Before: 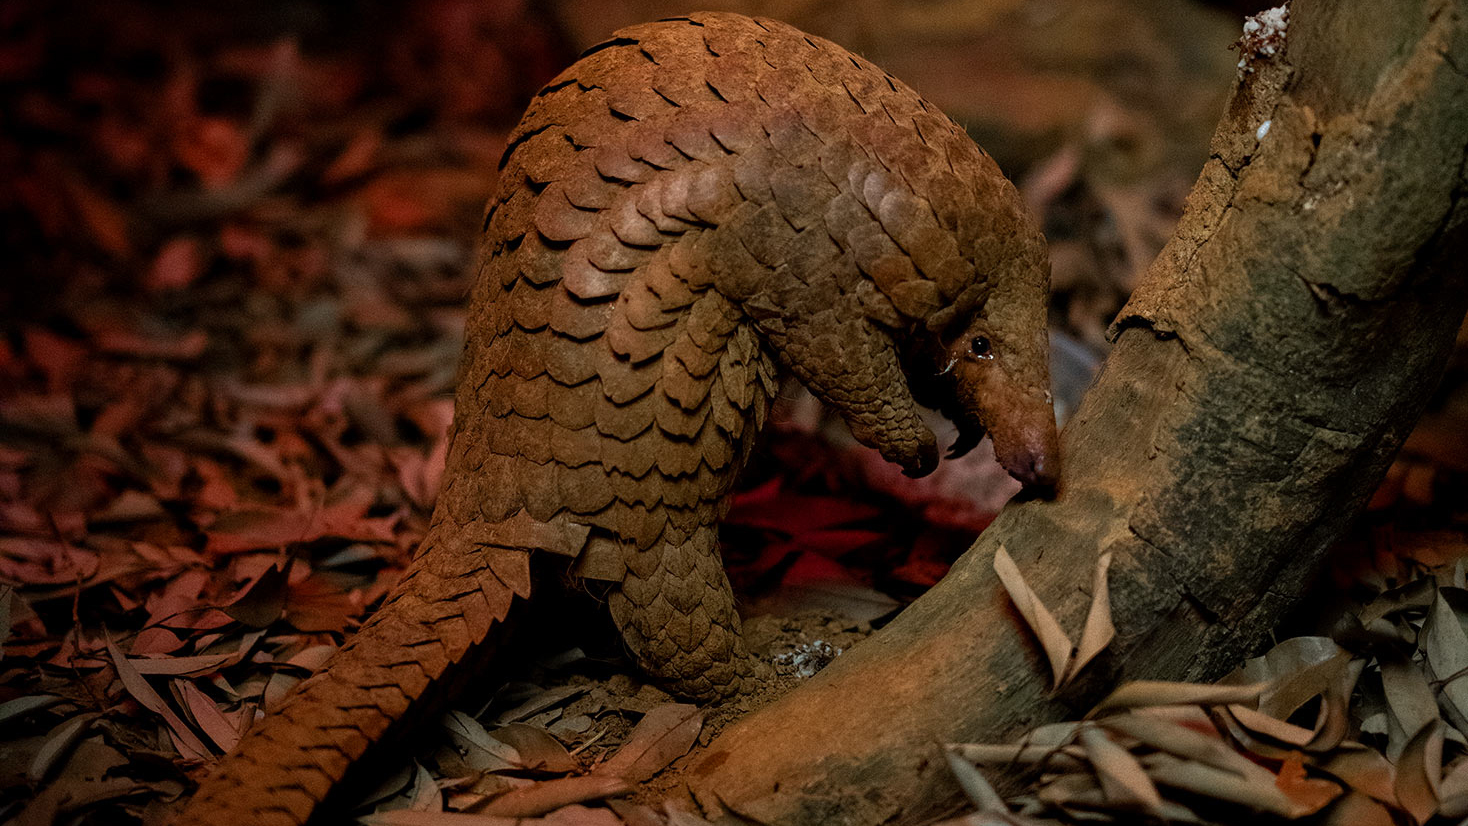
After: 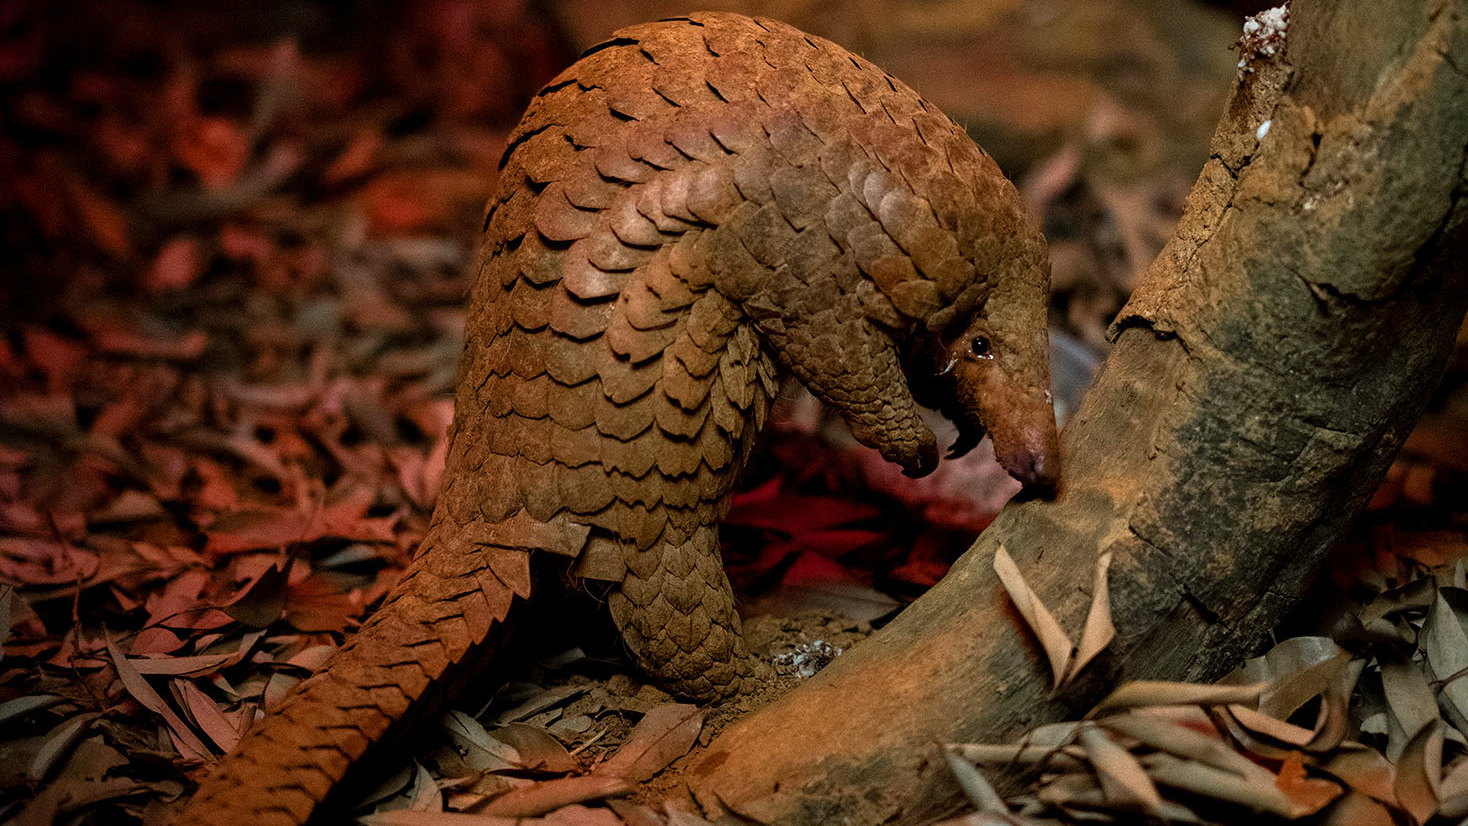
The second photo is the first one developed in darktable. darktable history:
exposure: exposure 0.559 EV, compensate highlight preservation false
